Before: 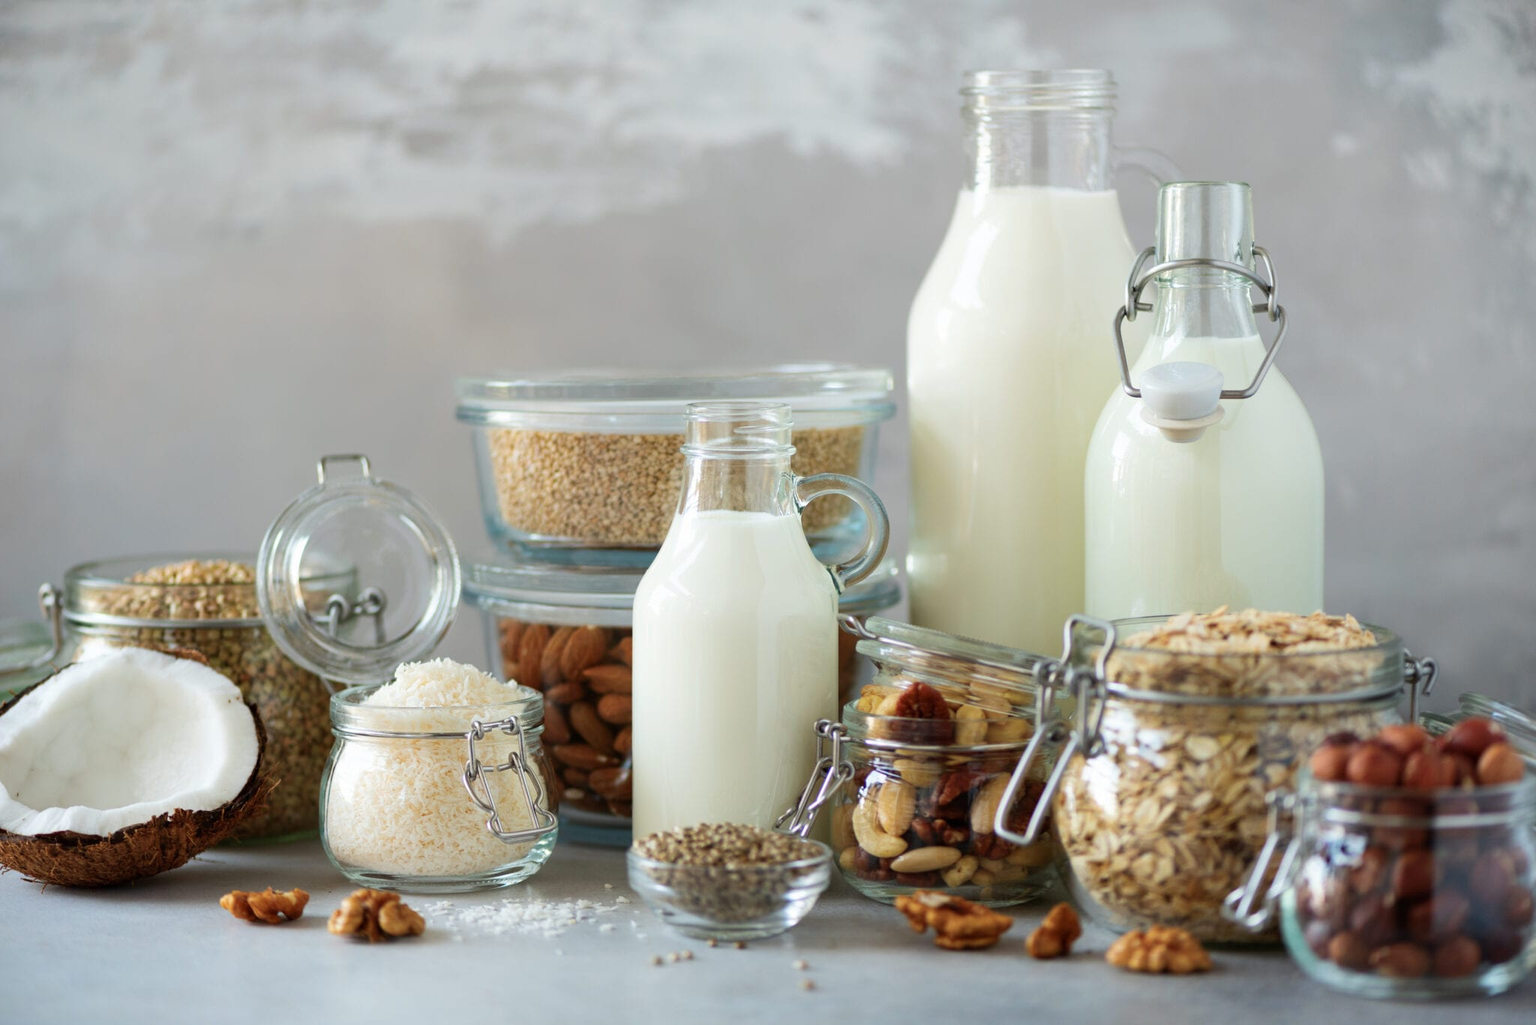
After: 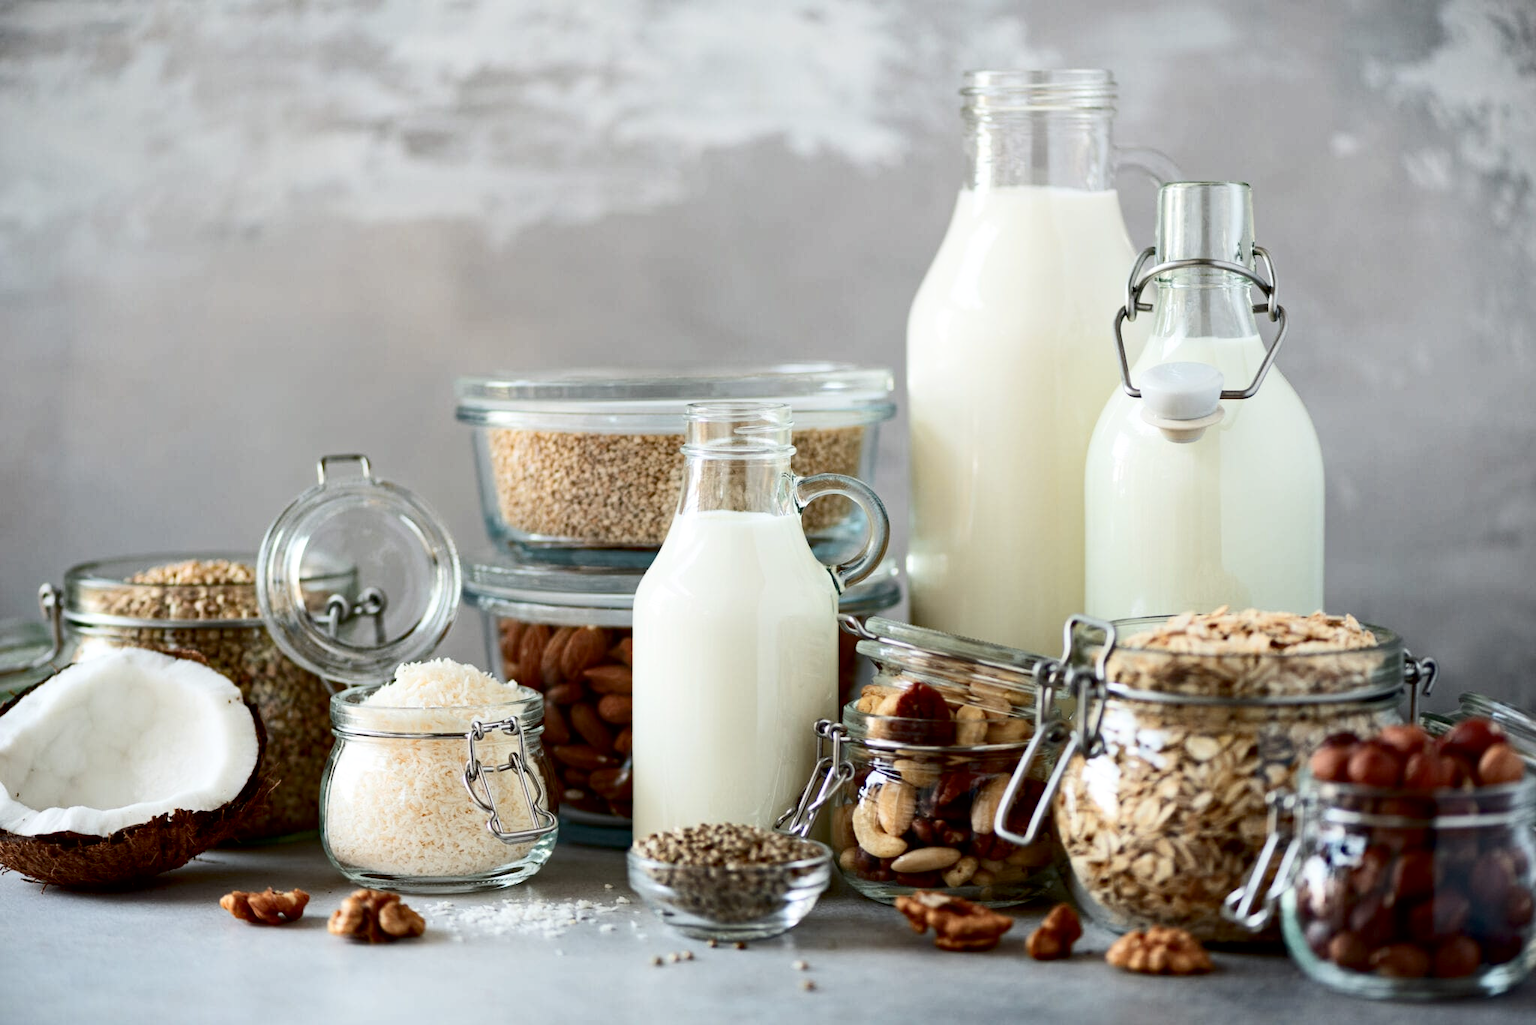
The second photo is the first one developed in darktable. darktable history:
color zones: curves: ch1 [(0.239, 0.552) (0.75, 0.5)]; ch2 [(0.25, 0.462) (0.749, 0.457)]
contrast brightness saturation: contrast 0.25, saturation -0.313
exposure: black level correction 0.009, compensate highlight preservation false
haze removal: strength 0.301, distance 0.25, compatibility mode true, adaptive false
tone equalizer: on, module defaults
